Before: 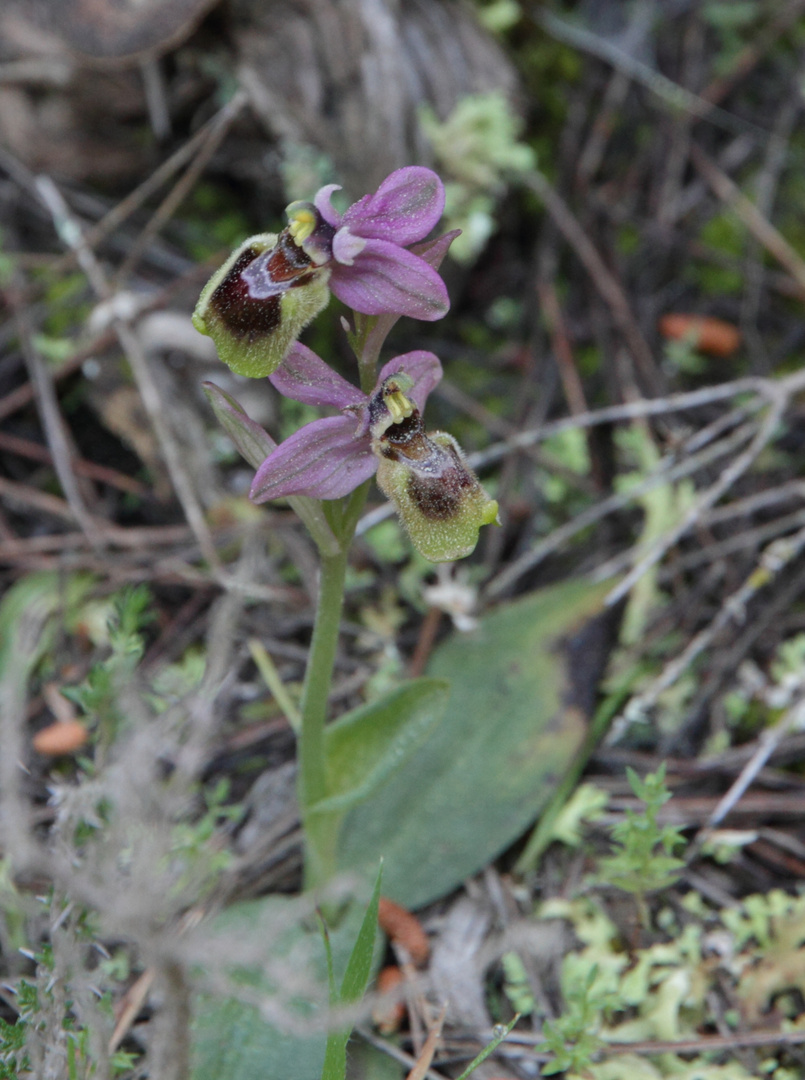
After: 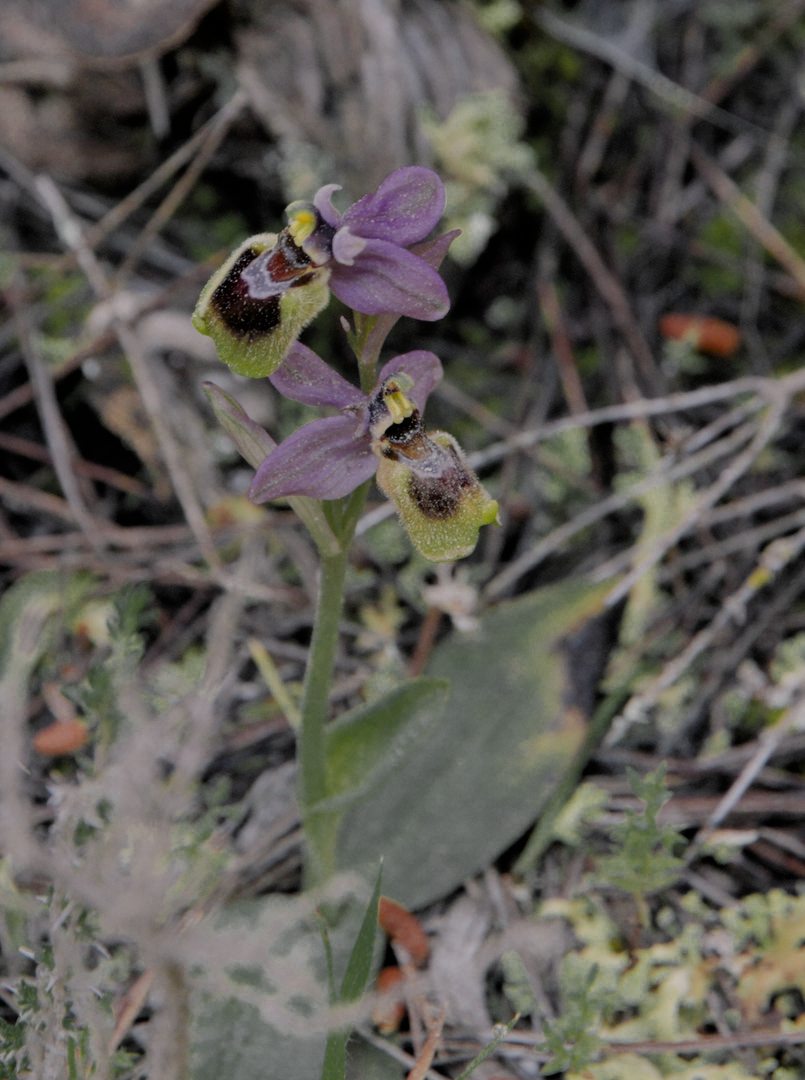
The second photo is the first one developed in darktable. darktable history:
filmic rgb: black relative exposure -4.79 EV, white relative exposure 4.05 EV, hardness 2.81
color balance rgb: shadows lift › hue 84.46°, highlights gain › chroma 2.427%, highlights gain › hue 36.99°, perceptual saturation grading › global saturation 19.937%, contrast -9.864%
color zones: curves: ch0 [(0.035, 0.242) (0.25, 0.5) (0.384, 0.214) (0.488, 0.255) (0.75, 0.5)]; ch1 [(0.063, 0.379) (0.25, 0.5) (0.354, 0.201) (0.489, 0.085) (0.729, 0.271)]; ch2 [(0.25, 0.5) (0.38, 0.517) (0.442, 0.51) (0.735, 0.456)]
